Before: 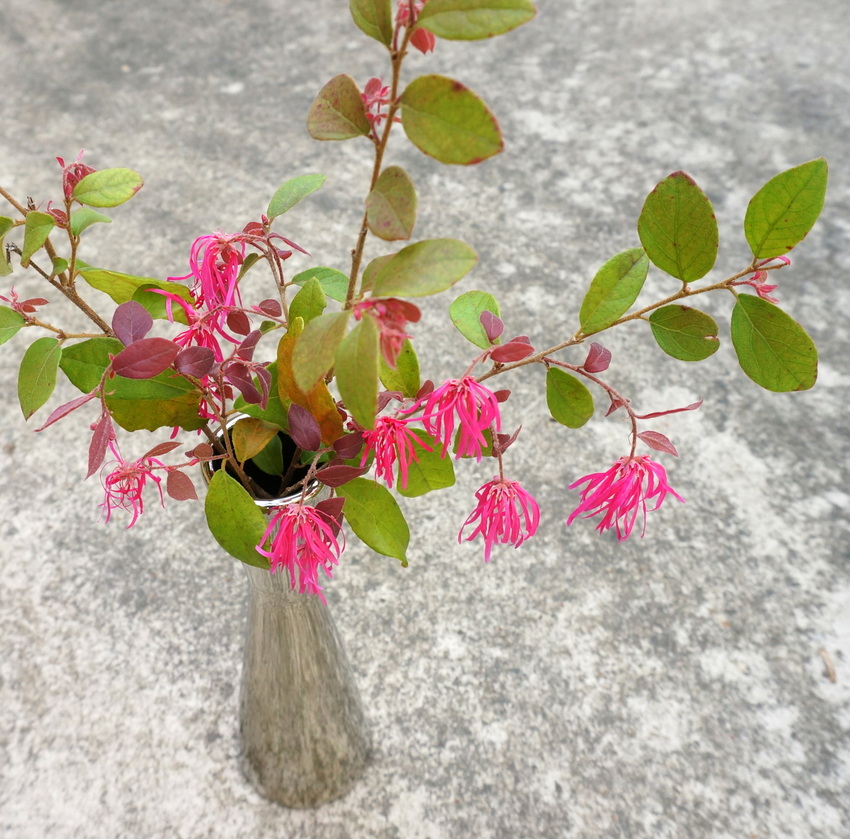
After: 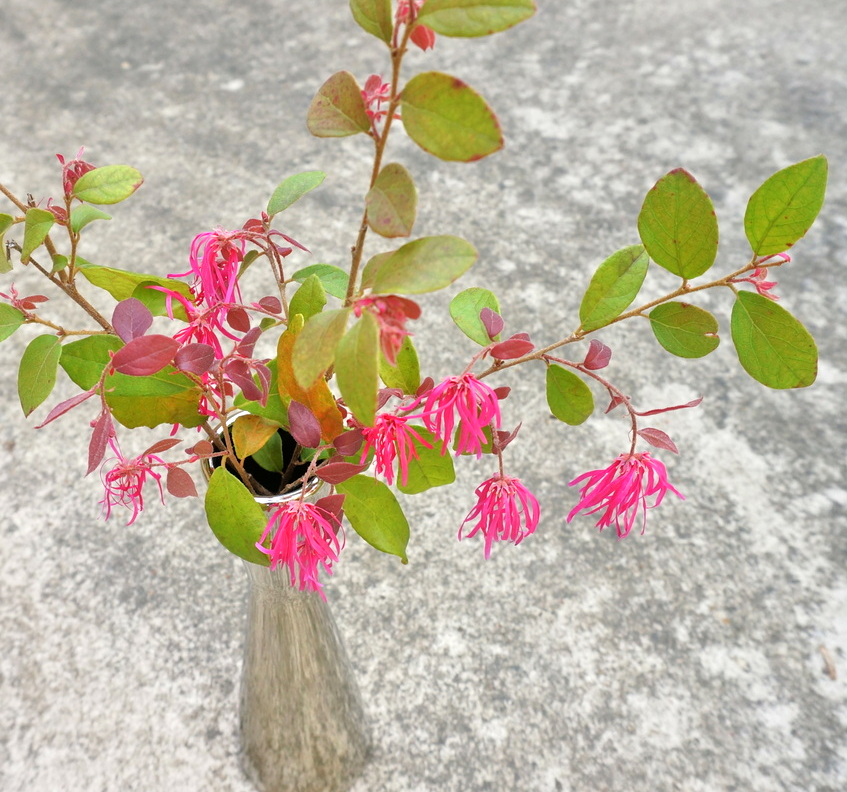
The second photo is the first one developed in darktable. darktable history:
crop: top 0.448%, right 0.264%, bottom 5.045%
color correction: saturation 0.99
tone equalizer: -7 EV 0.15 EV, -6 EV 0.6 EV, -5 EV 1.15 EV, -4 EV 1.33 EV, -3 EV 1.15 EV, -2 EV 0.6 EV, -1 EV 0.15 EV, mask exposure compensation -0.5 EV
